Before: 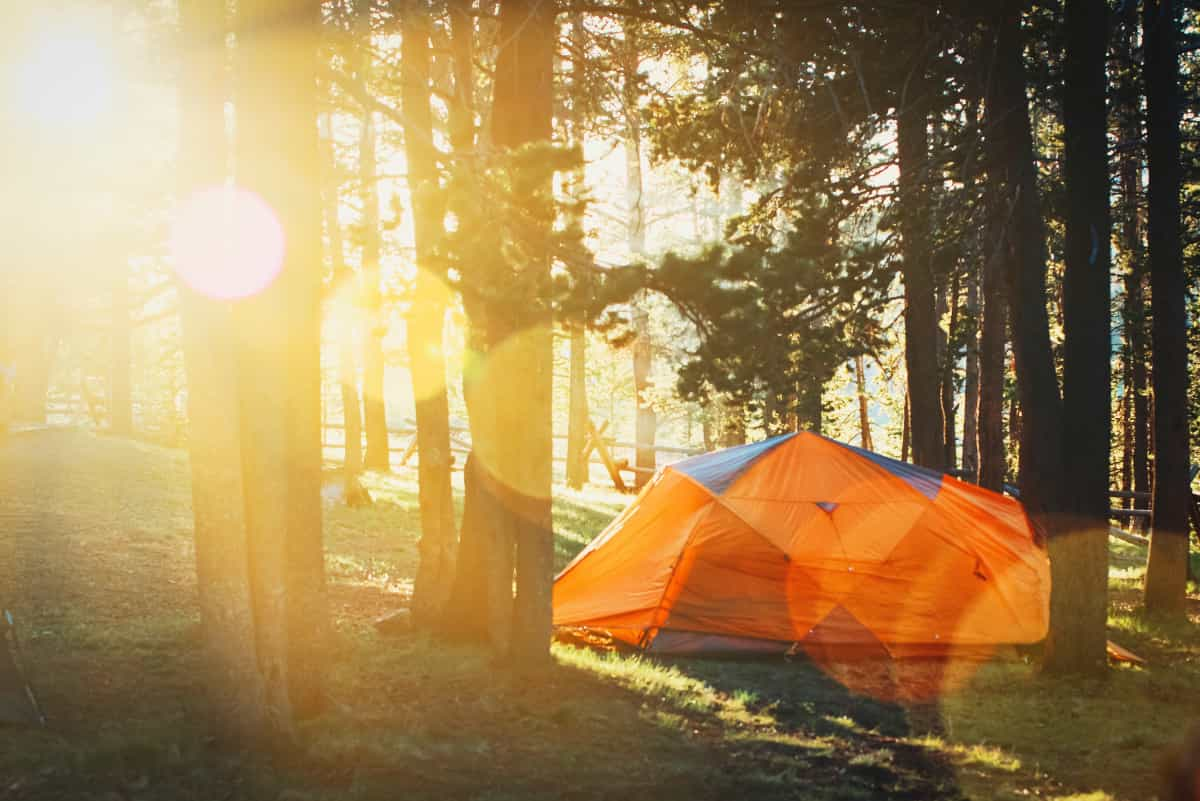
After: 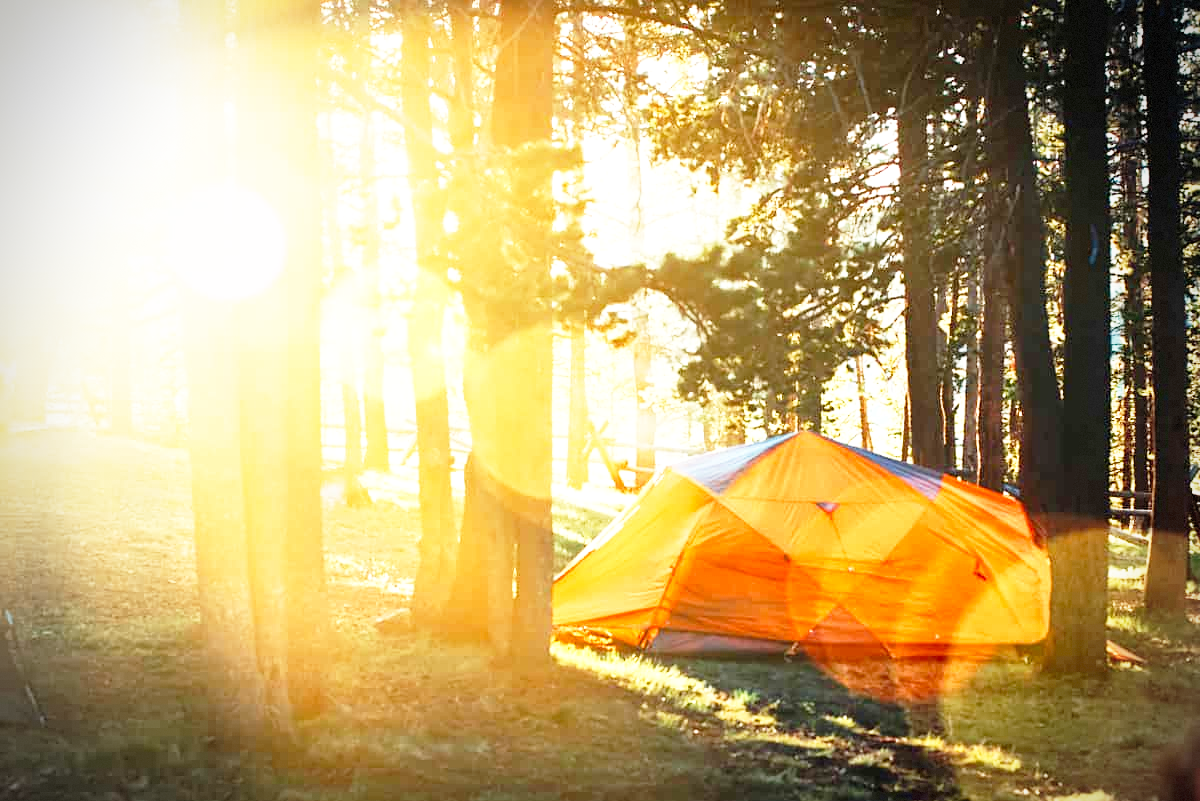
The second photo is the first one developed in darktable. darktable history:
vignetting: dithering 8-bit output, unbound false
local contrast: mode bilateral grid, contrast 20, coarseness 50, detail 120%, midtone range 0.2
sharpen: amount 0.2
base curve: curves: ch0 [(0, 0) (0.012, 0.01) (0.073, 0.168) (0.31, 0.711) (0.645, 0.957) (1, 1)], preserve colors none
